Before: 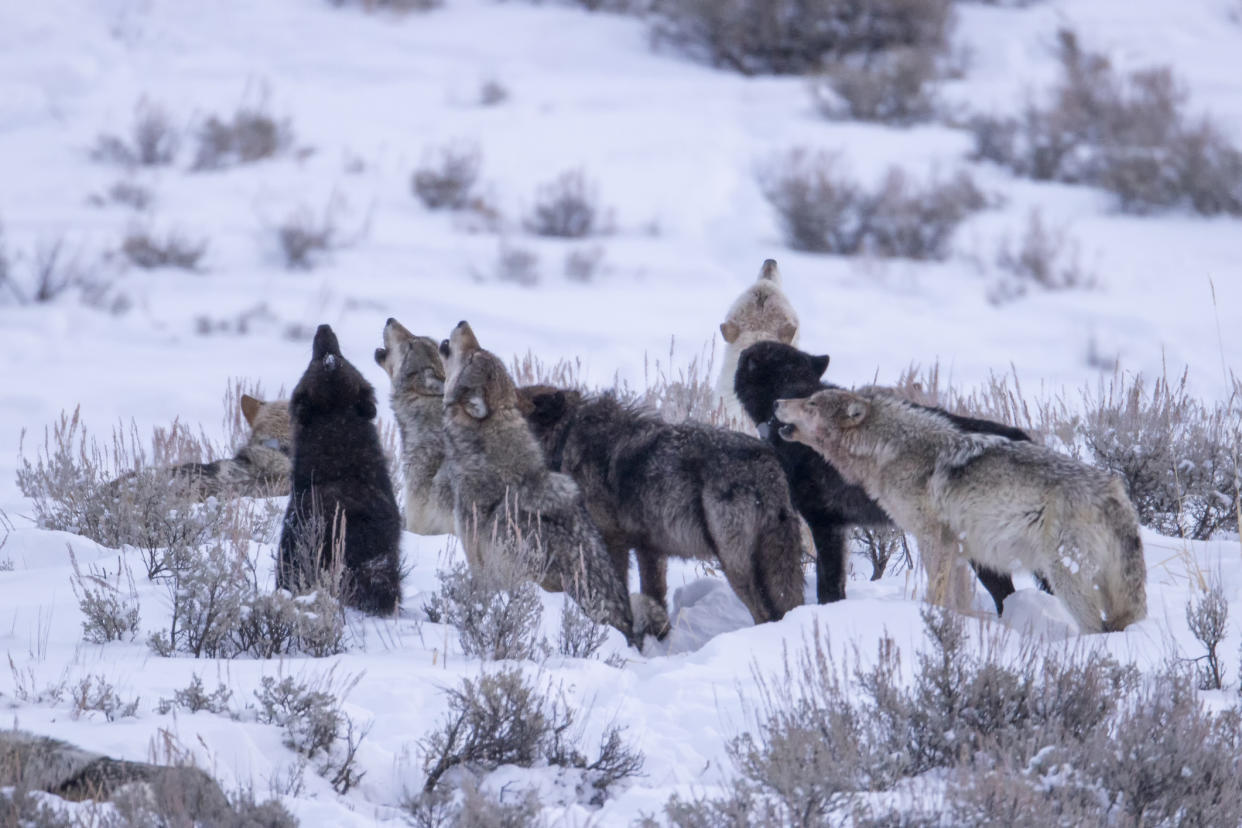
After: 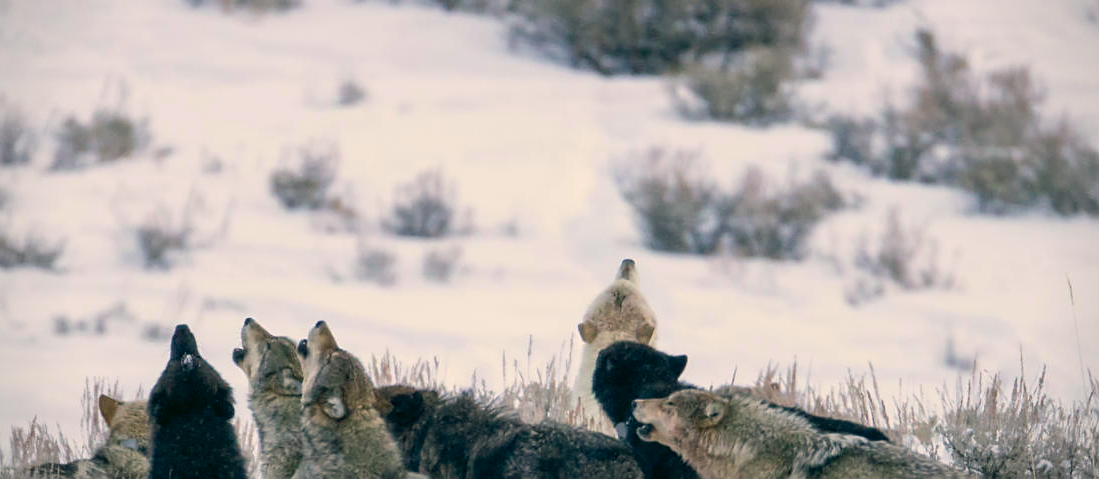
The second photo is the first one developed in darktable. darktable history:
sharpen: radius 1.859, amount 0.411, threshold 1.261
crop and rotate: left 11.493%, bottom 42.107%
vignetting: fall-off start 88.86%, fall-off radius 43.97%, brightness -0.444, saturation -0.688, width/height ratio 1.159
contrast brightness saturation: contrast 0.077, saturation 0.198
exposure: black level correction 0.001, compensate highlight preservation false
color correction: highlights a* 4.75, highlights b* 23.75, shadows a* -15.49, shadows b* 3.85
